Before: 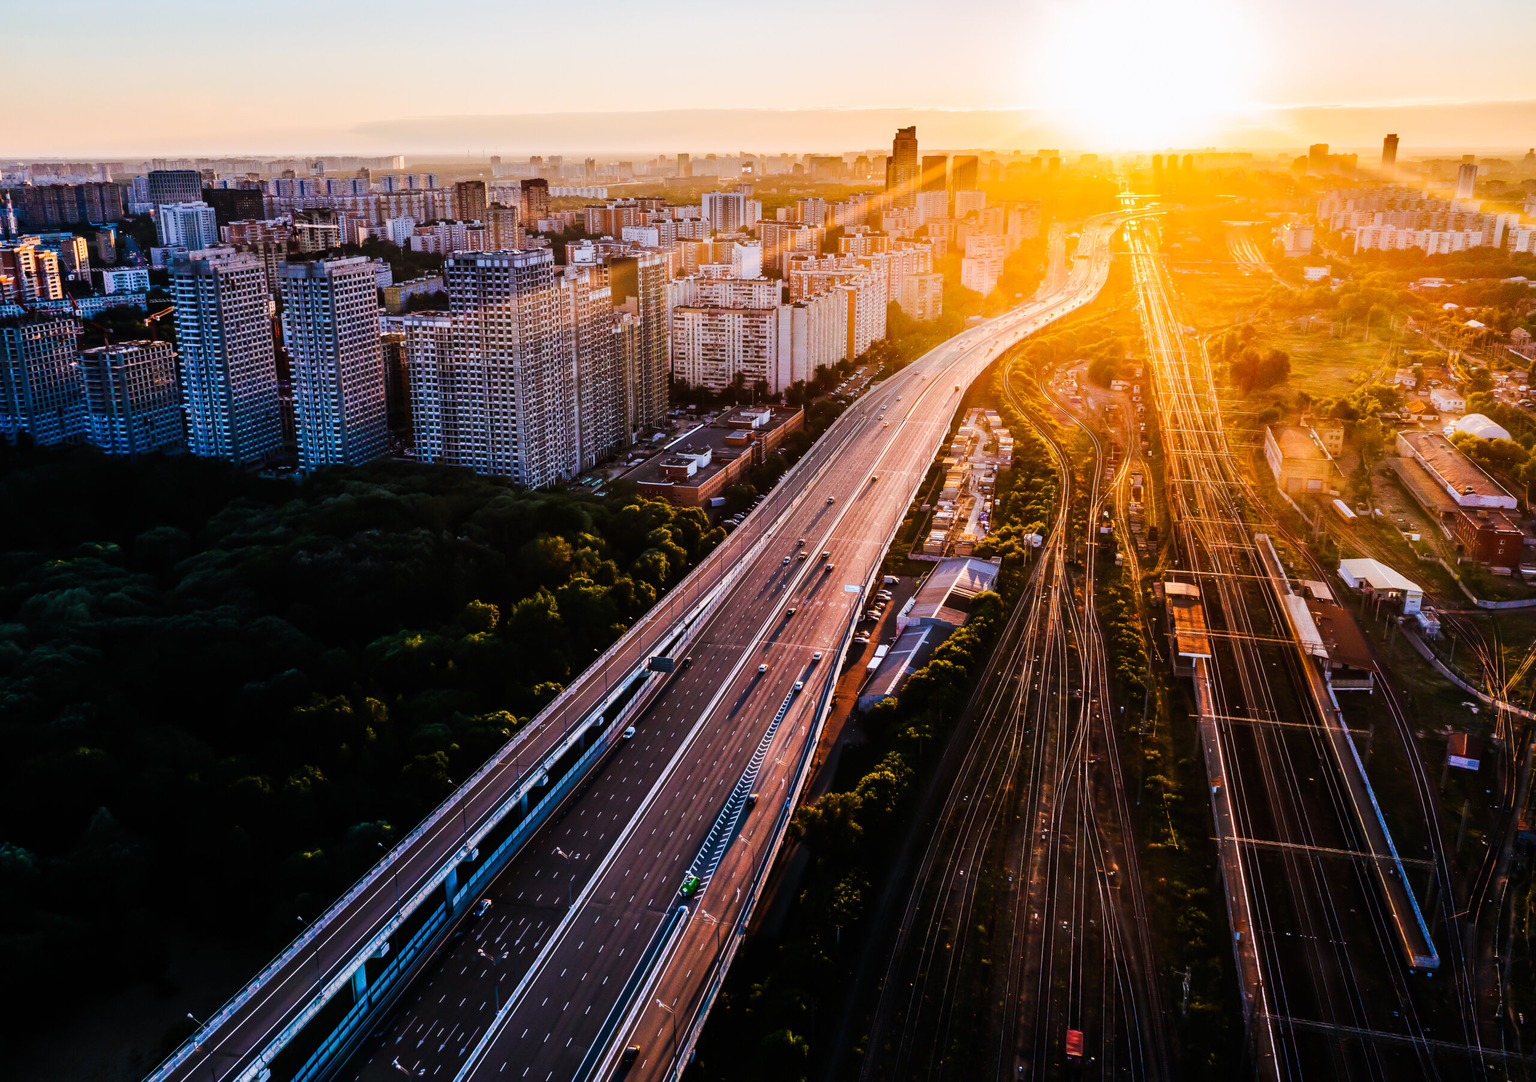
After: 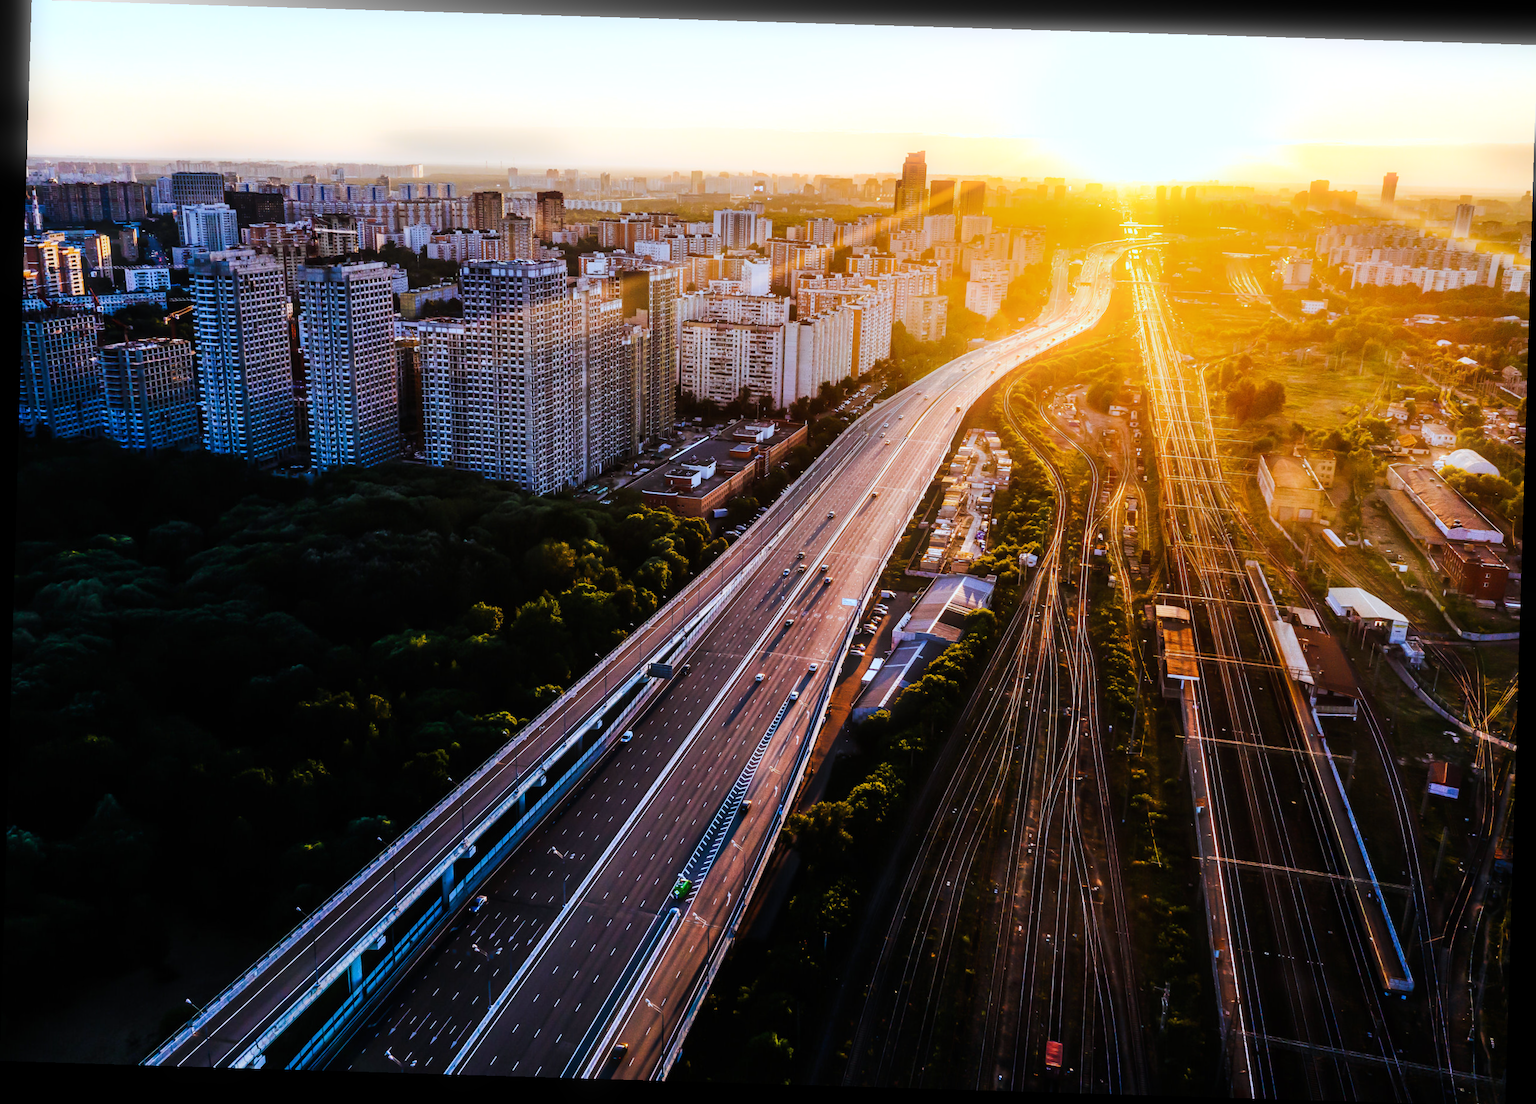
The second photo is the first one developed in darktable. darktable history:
rotate and perspective: rotation 1.72°, automatic cropping off
white balance: red 0.925, blue 1.046
bloom: size 5%, threshold 95%, strength 15%
